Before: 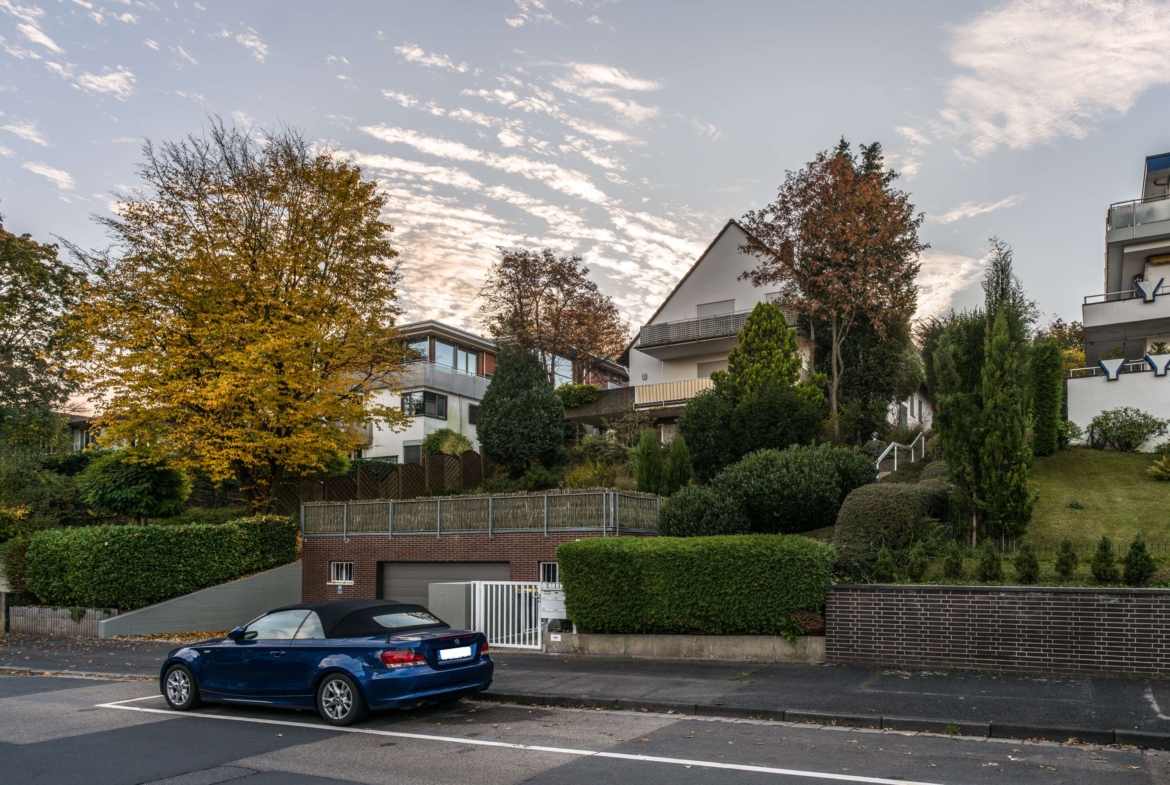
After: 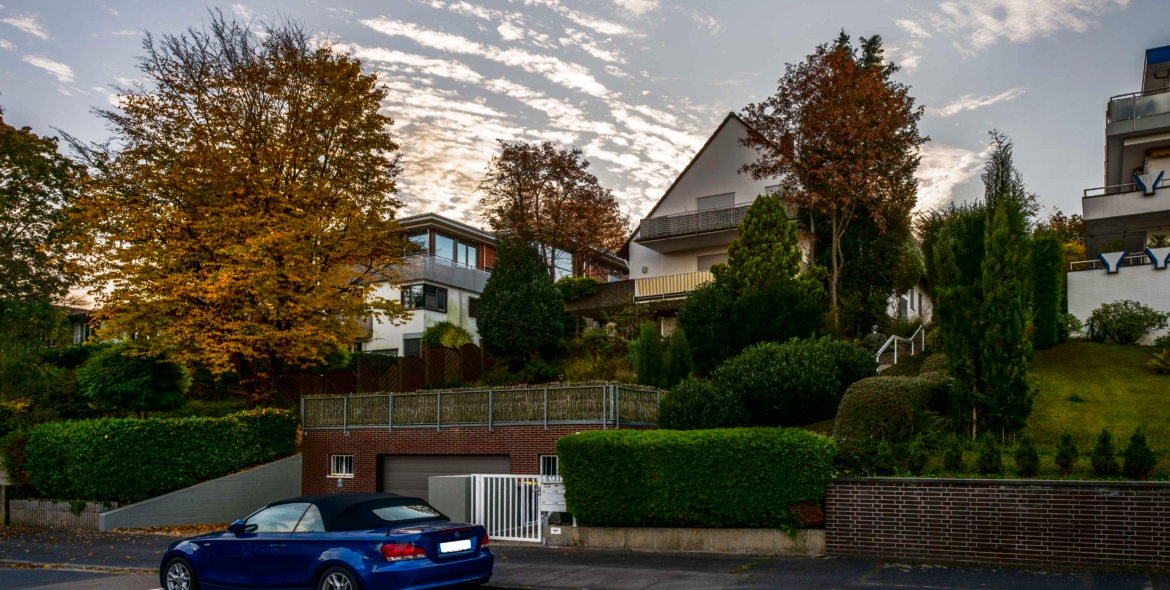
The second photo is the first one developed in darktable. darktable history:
crop: top 13.712%, bottom 11.043%
exposure: compensate highlight preservation false
shadows and highlights: on, module defaults
contrast brightness saturation: contrast 0.101, brightness -0.279, saturation 0.137
vignetting: saturation 0.387, center (-0.064, -0.309), width/height ratio 1.093, unbound false
base curve: curves: ch0 [(0, 0) (0.257, 0.25) (0.482, 0.586) (0.757, 0.871) (1, 1)], preserve colors none
